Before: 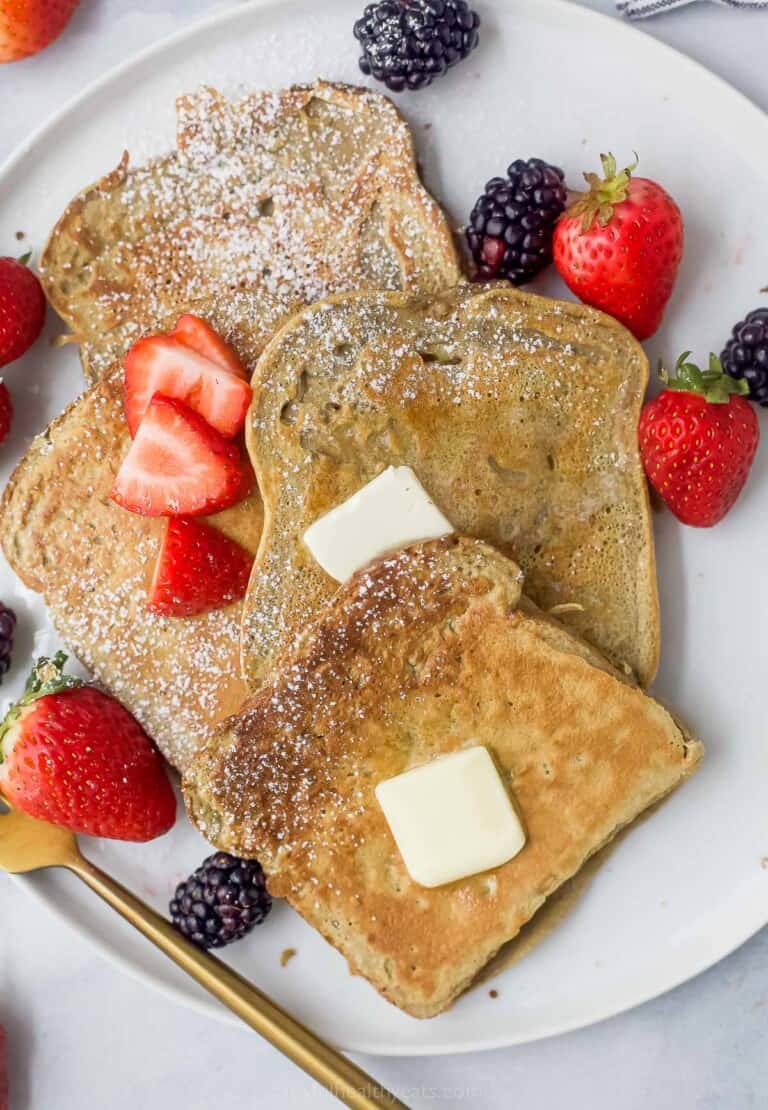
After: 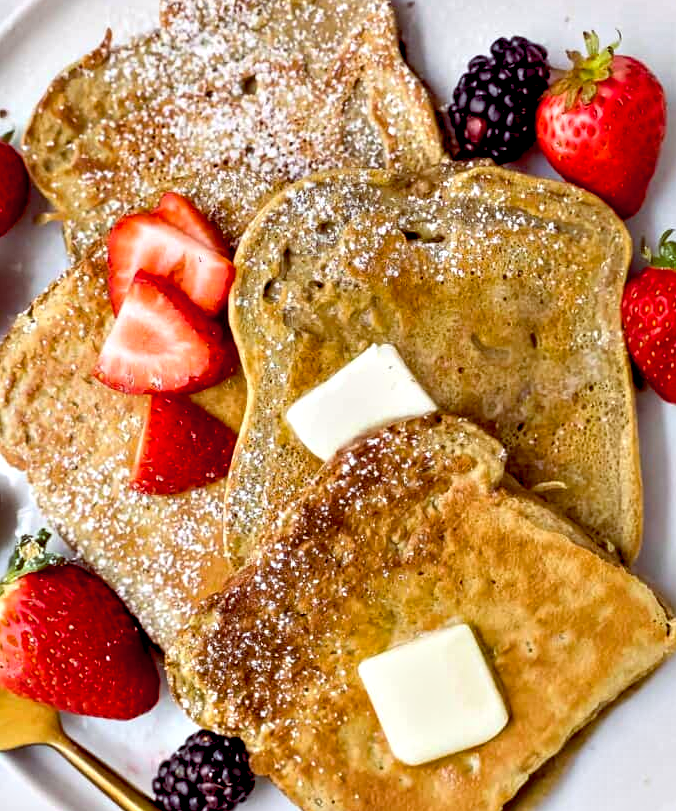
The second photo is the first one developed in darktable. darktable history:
color balance rgb: shadows lift › hue 86.4°, global offset › luminance -0.202%, global offset › chroma 0.267%, linear chroma grading › global chroma 14.518%, perceptual saturation grading › global saturation 0.166%
crop and rotate: left 2.28%, top 11.018%, right 9.611%, bottom 15.842%
contrast equalizer: octaves 7, y [[0.6 ×6], [0.55 ×6], [0 ×6], [0 ×6], [0 ×6]]
